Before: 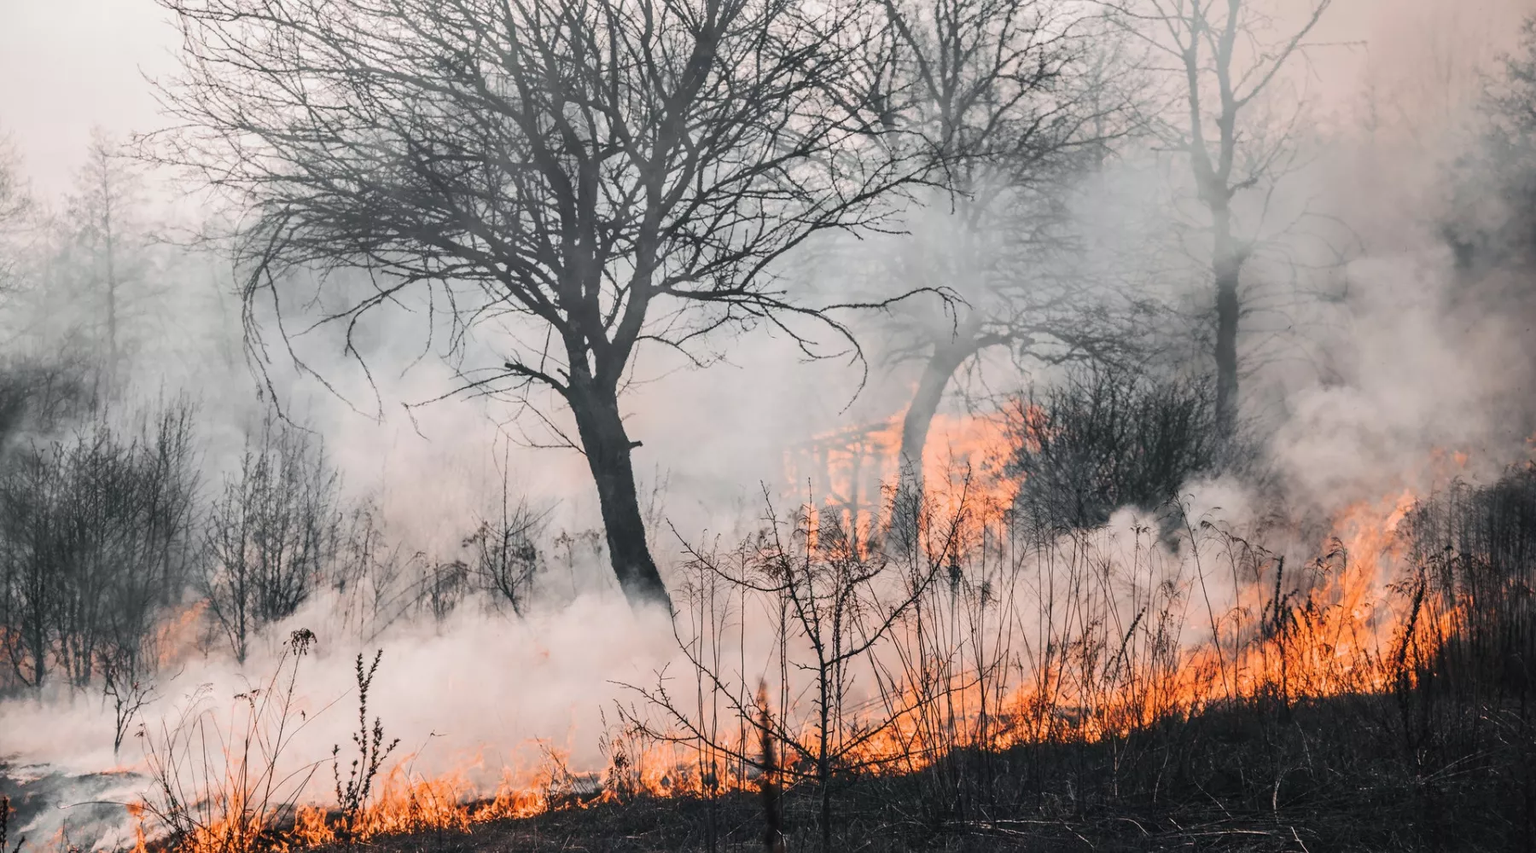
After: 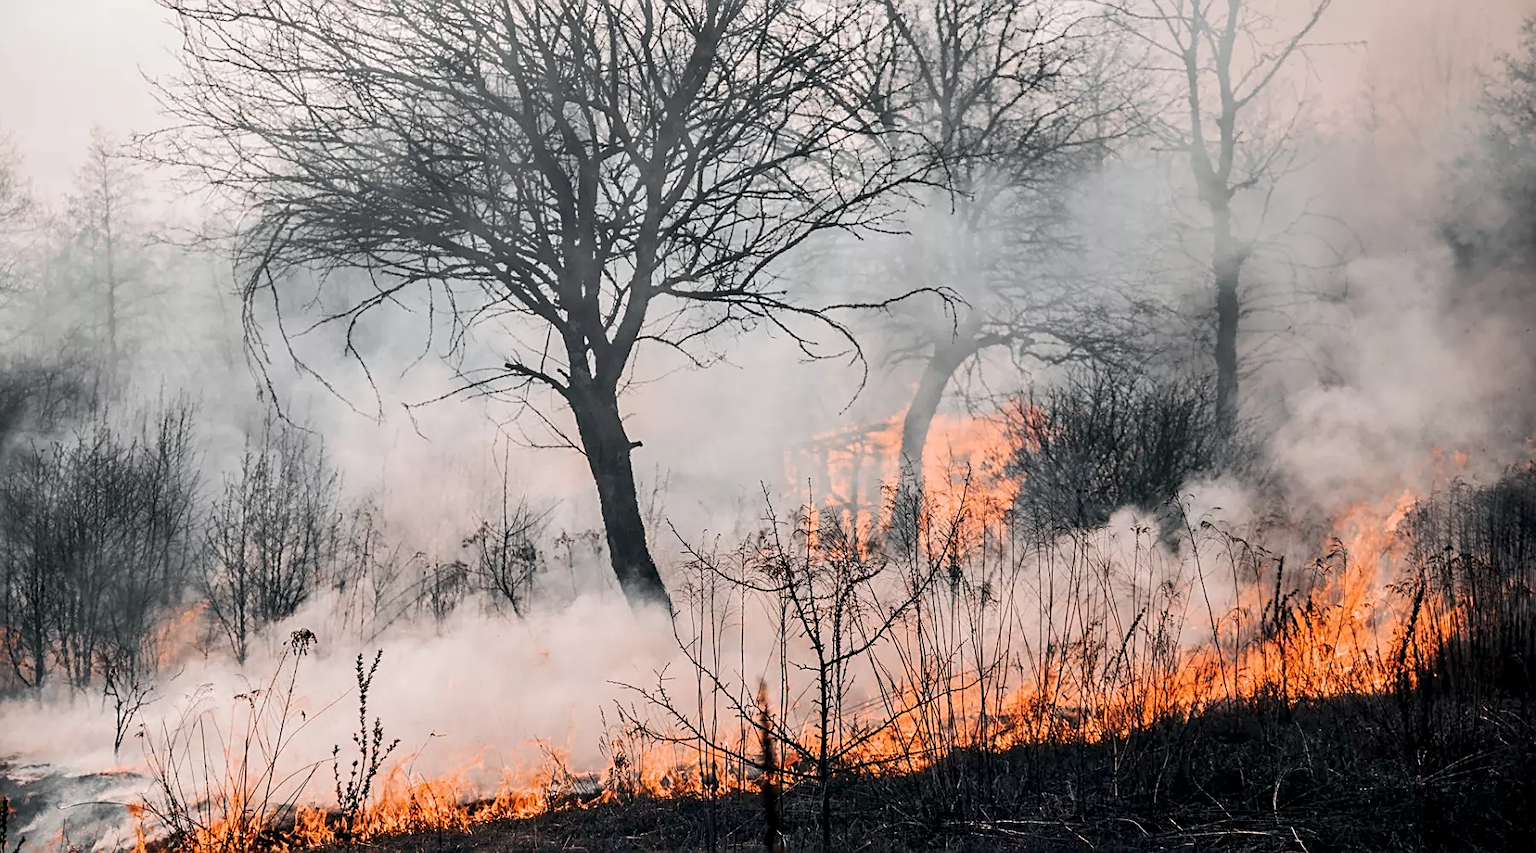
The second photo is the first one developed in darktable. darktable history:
sharpen: on, module defaults
exposure: black level correction 0.009, exposure 0.017 EV, compensate exposure bias true, compensate highlight preservation false
tone equalizer: on, module defaults
